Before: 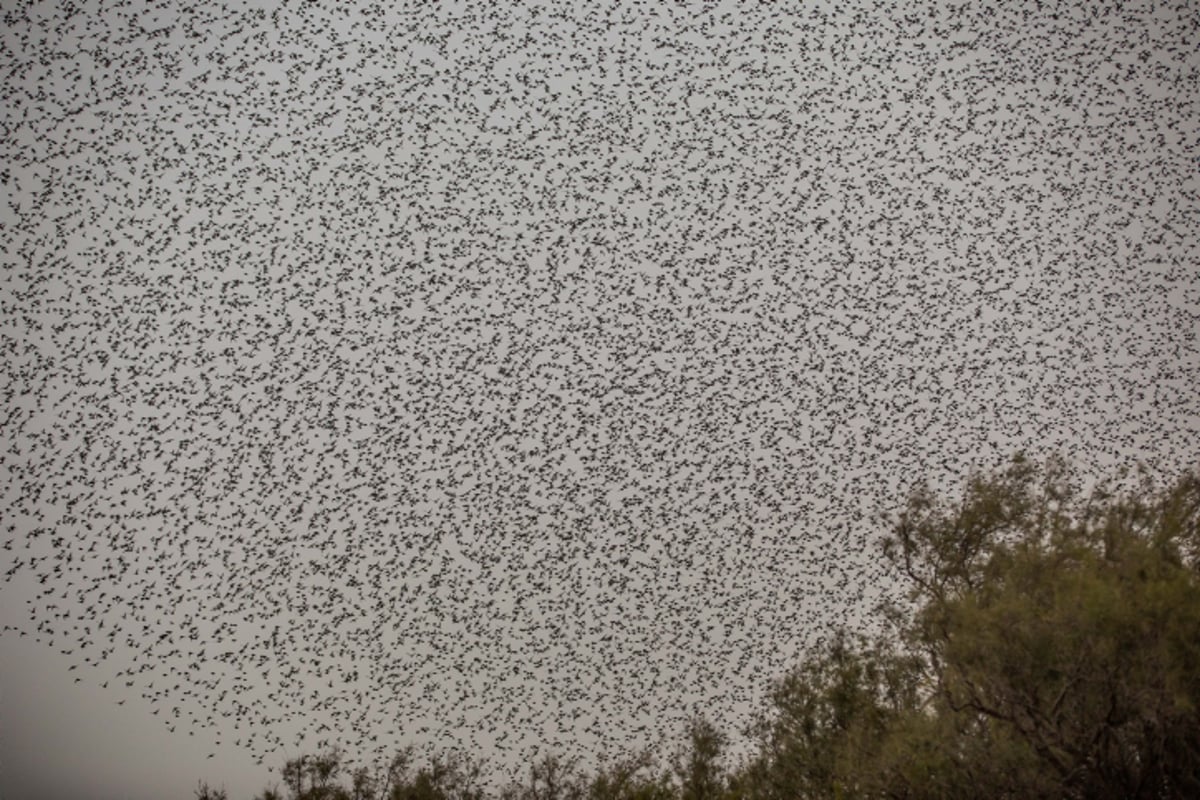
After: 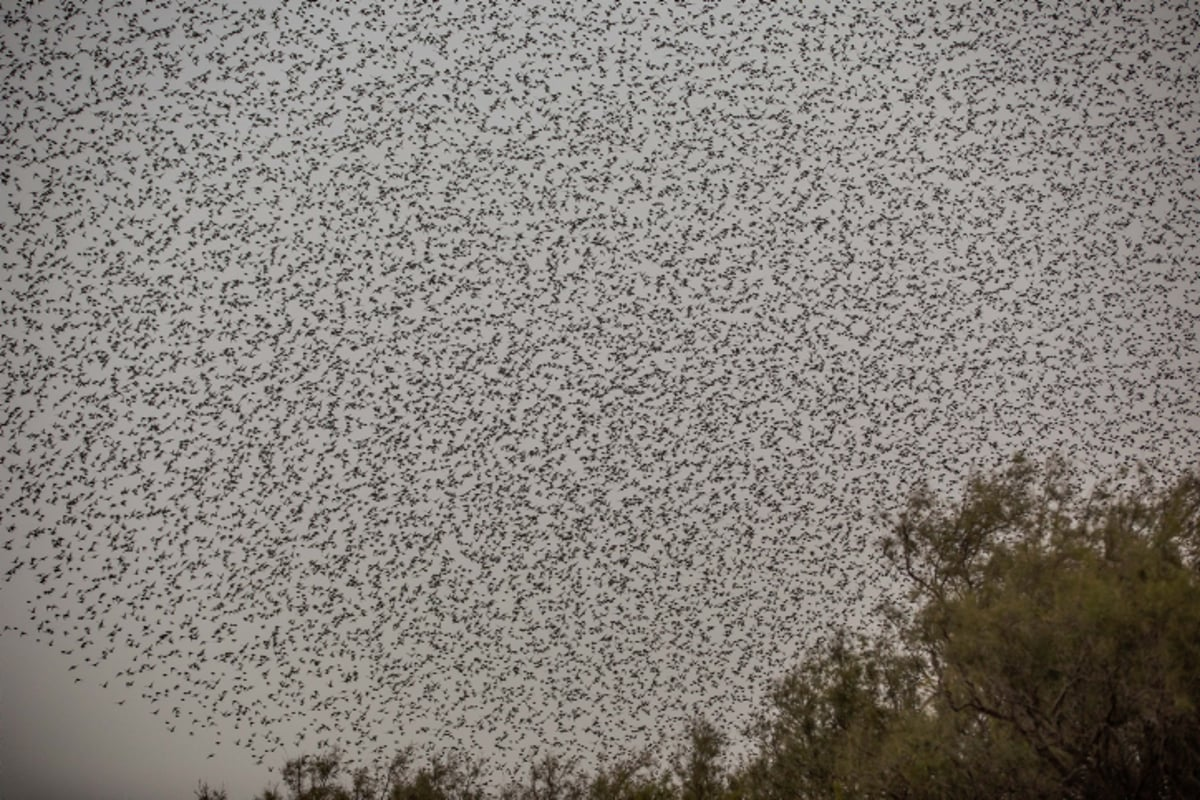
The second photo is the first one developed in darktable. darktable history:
exposure: exposure -0.069 EV, compensate exposure bias true, compensate highlight preservation false
